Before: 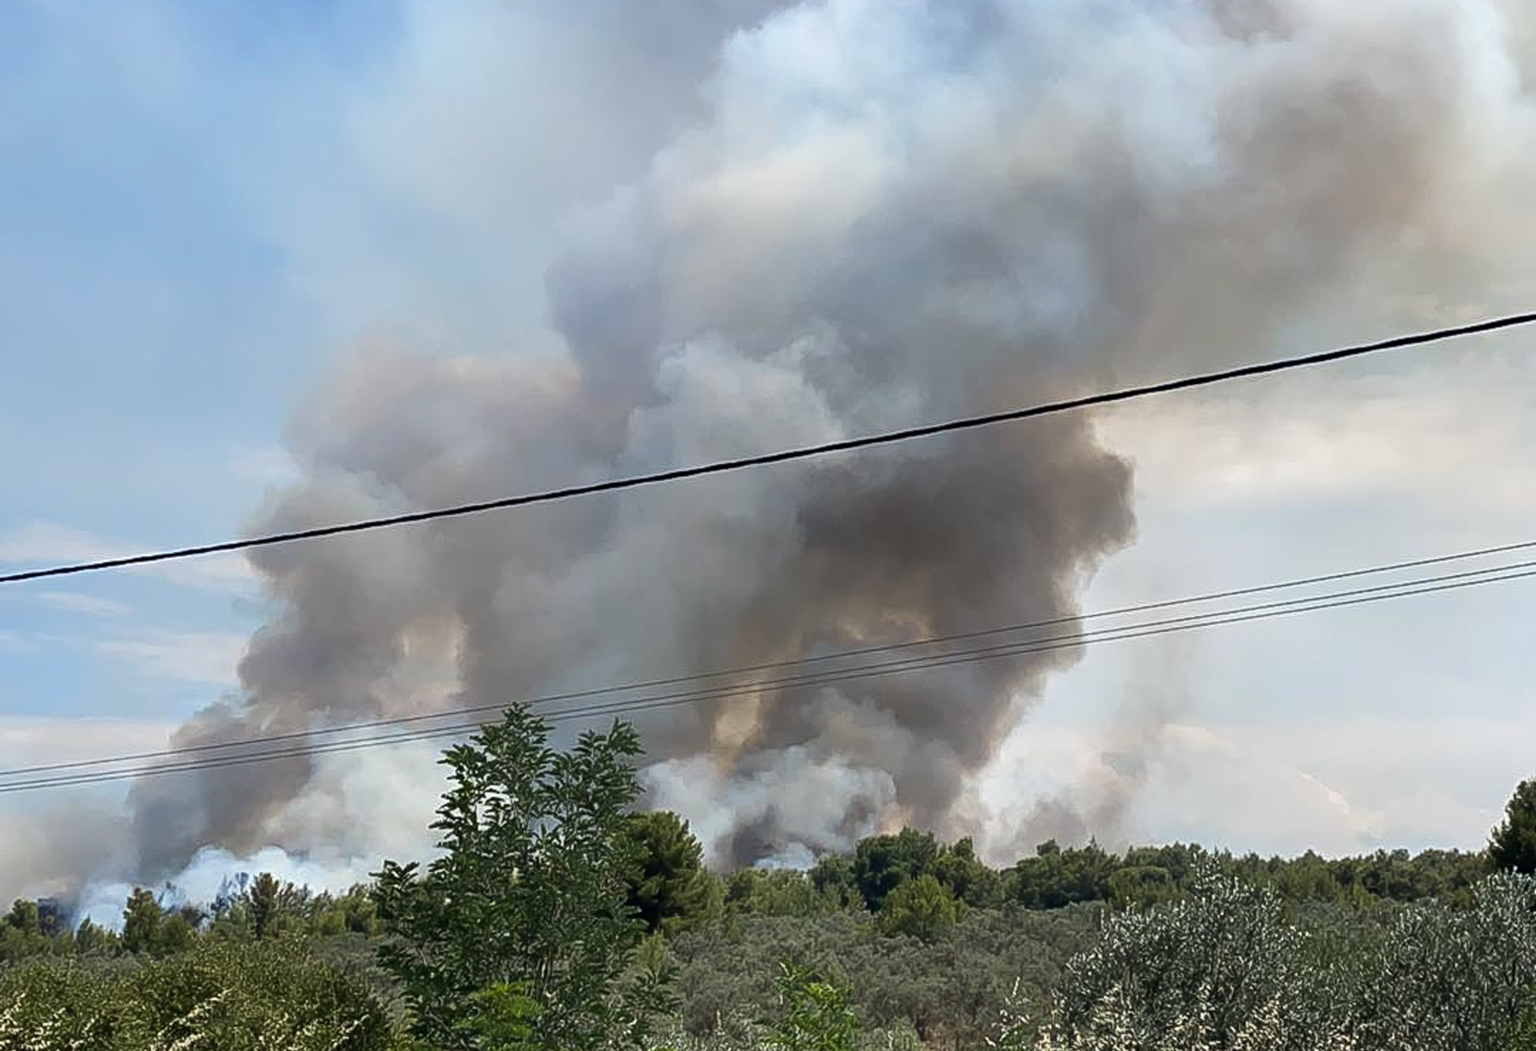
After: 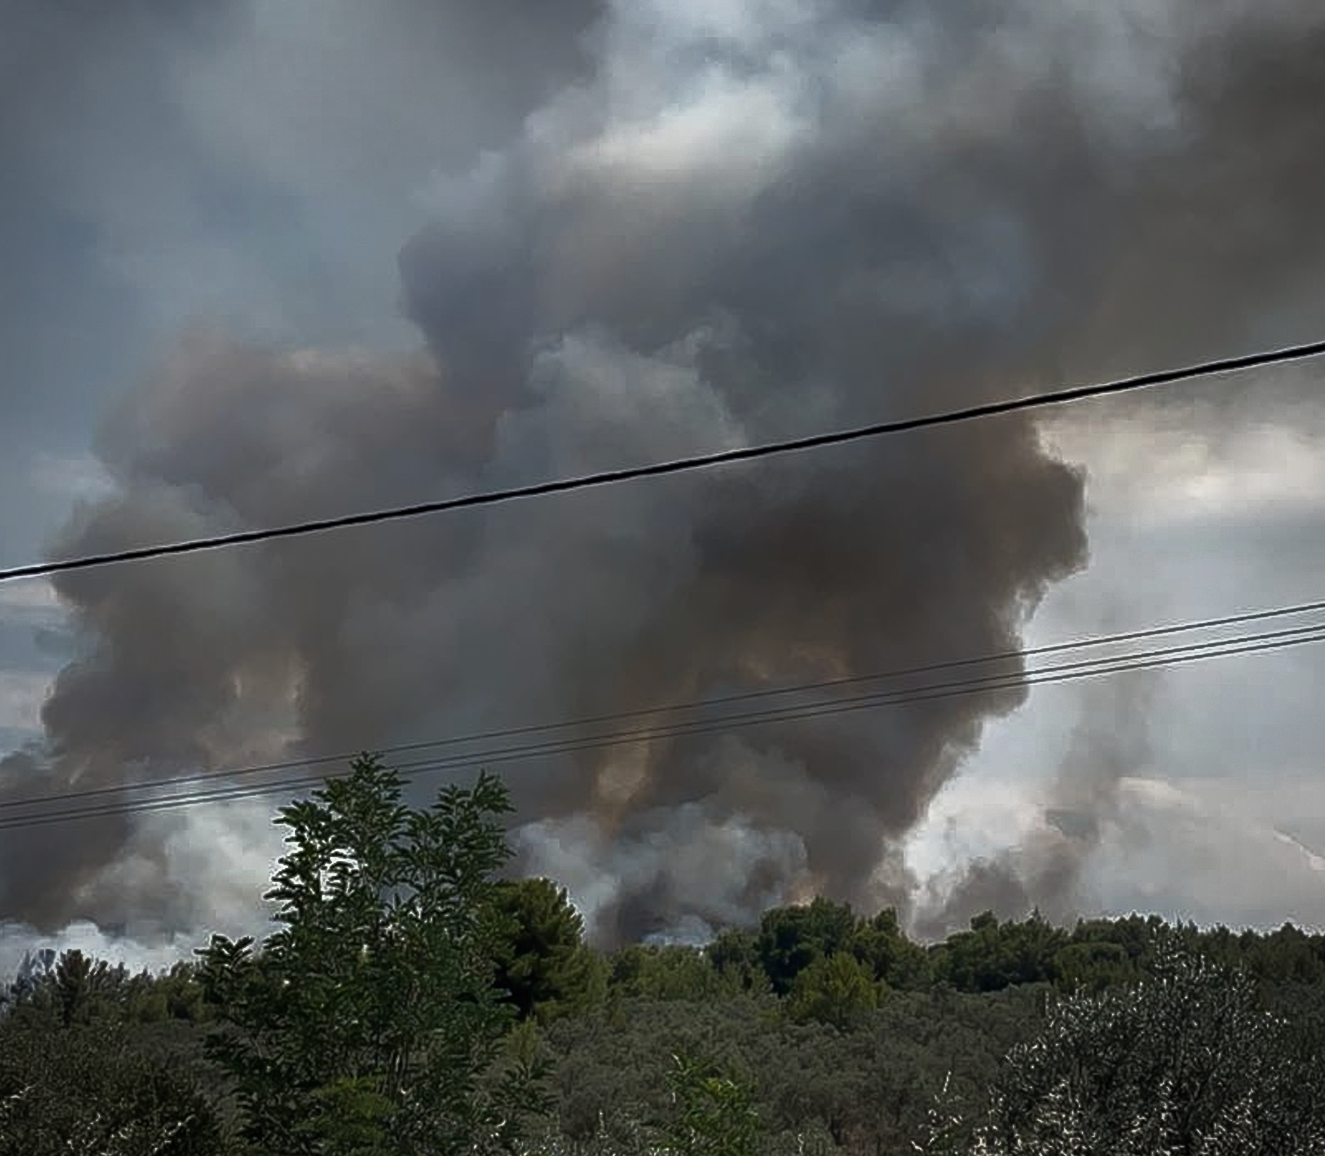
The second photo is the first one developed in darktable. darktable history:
crop and rotate: left 13.15%, top 5.251%, right 12.609%
vignetting: automatic ratio true
base curve: curves: ch0 [(0, 0) (0.564, 0.291) (0.802, 0.731) (1, 1)]
